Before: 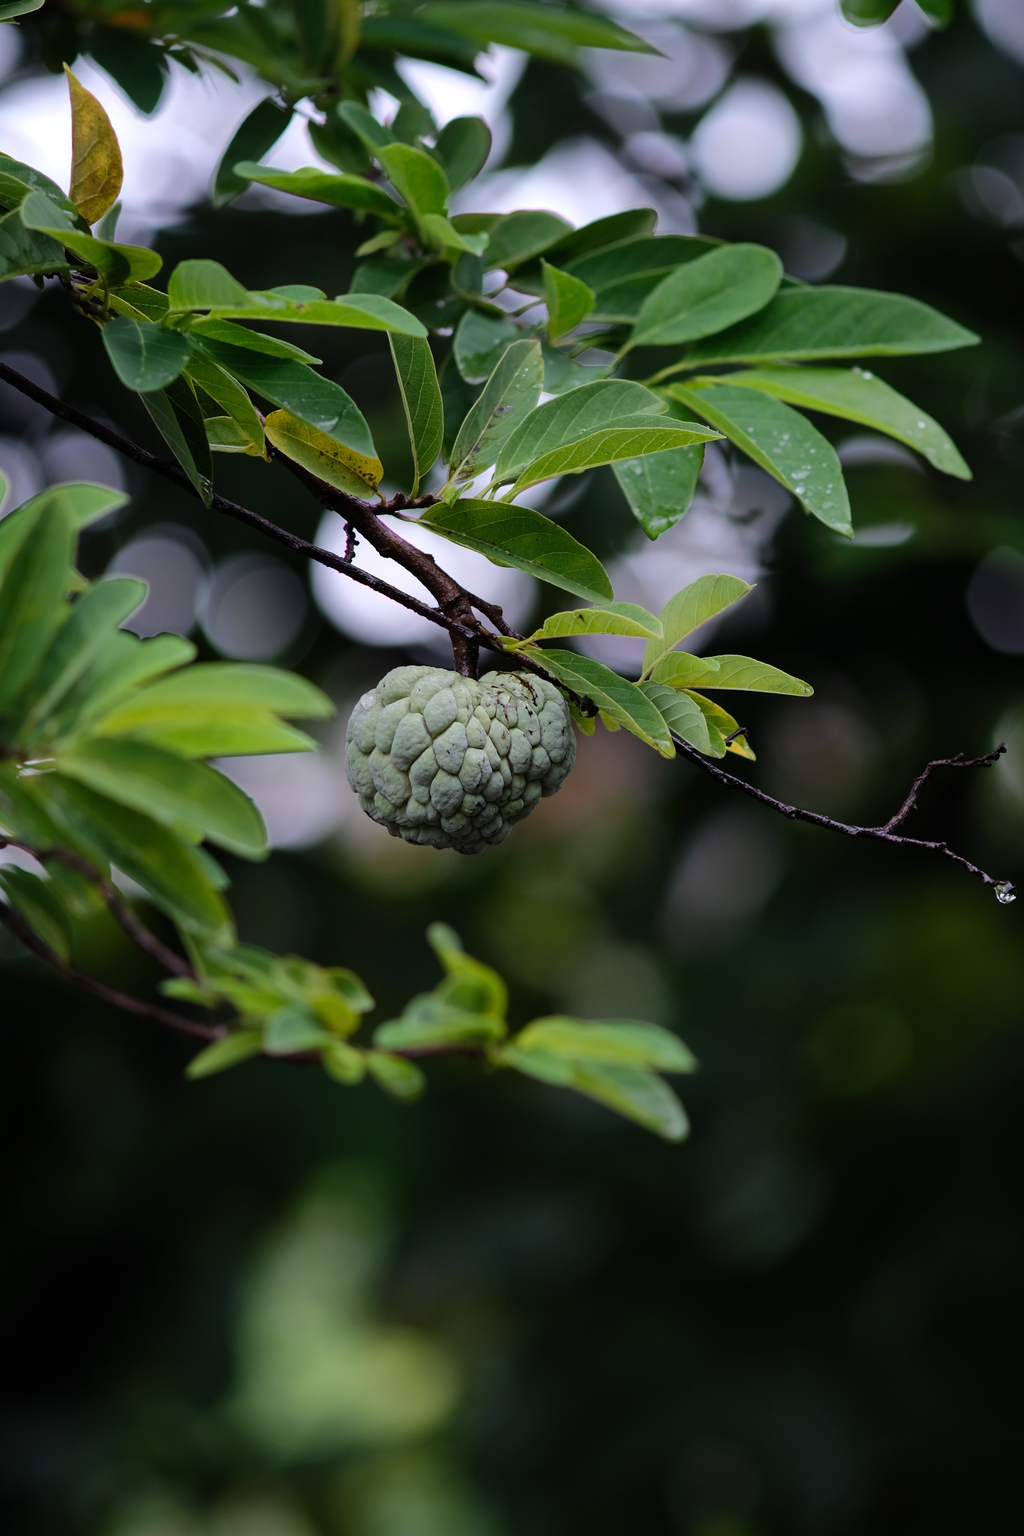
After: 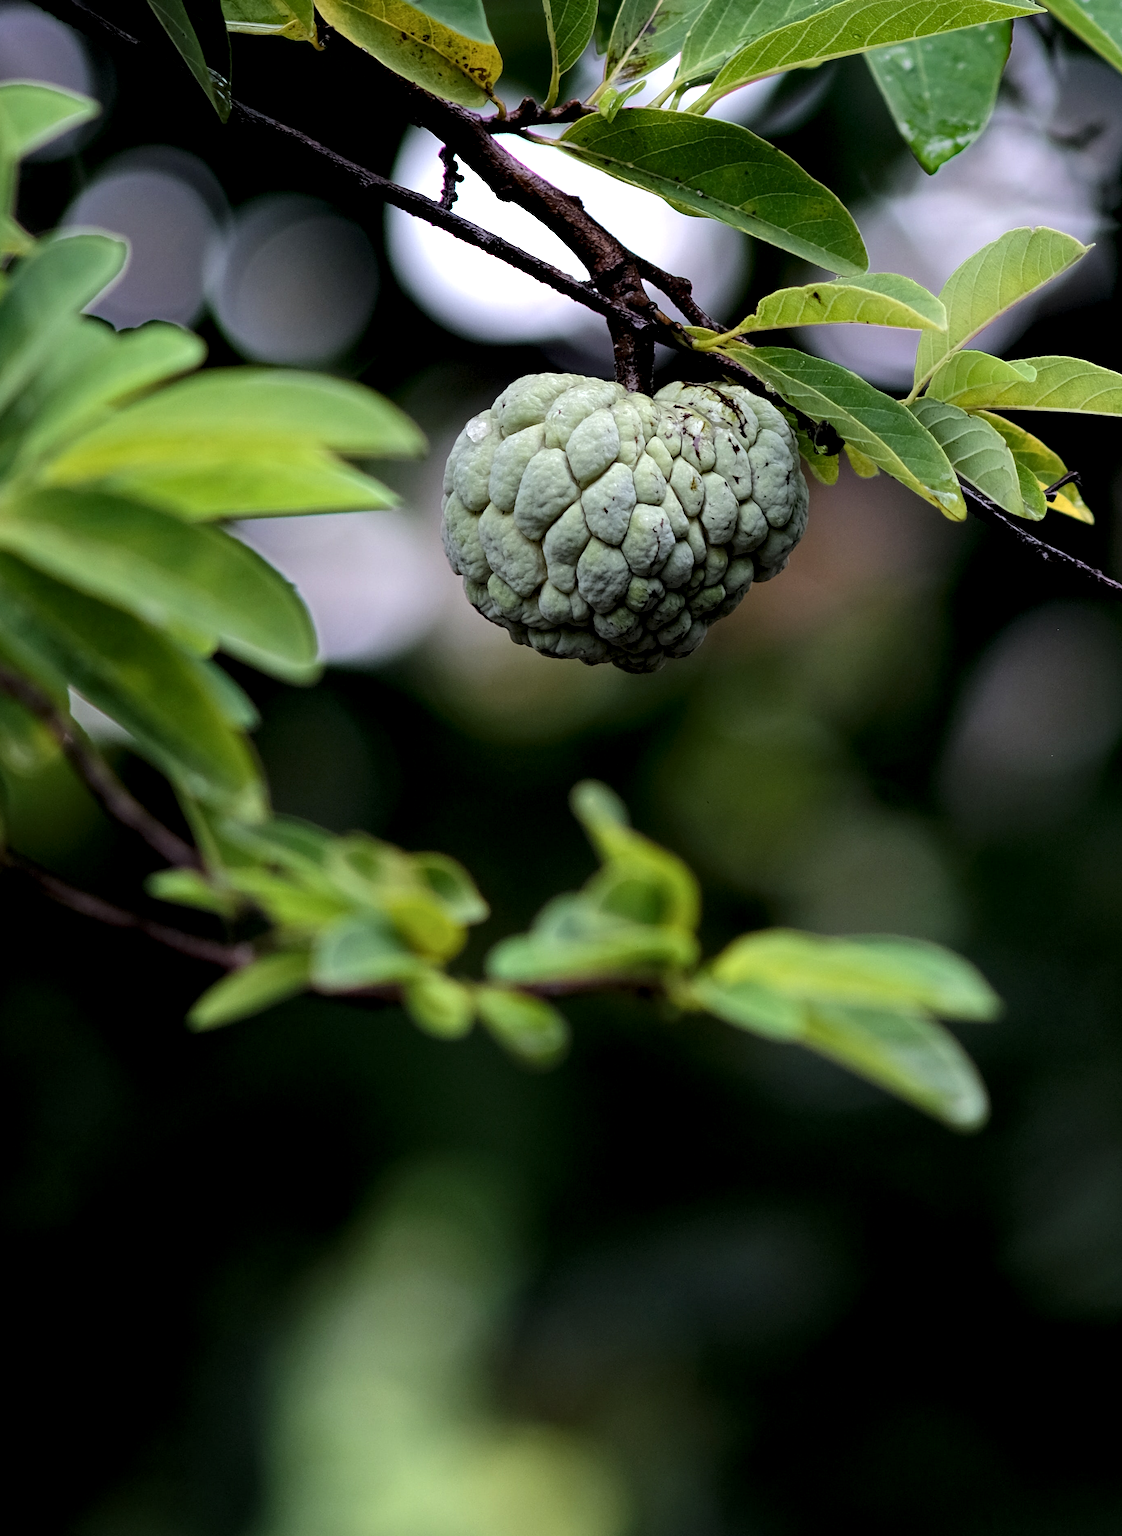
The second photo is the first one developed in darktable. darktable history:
crop: left 6.594%, top 28.055%, right 24.392%, bottom 8.985%
levels: levels [0.016, 0.484, 0.953]
haze removal: strength 0.114, distance 0.256, compatibility mode true, adaptive false
local contrast: highlights 155%, shadows 131%, detail 139%, midtone range 0.255
tone equalizer: smoothing diameter 24.81%, edges refinement/feathering 13.55, preserve details guided filter
